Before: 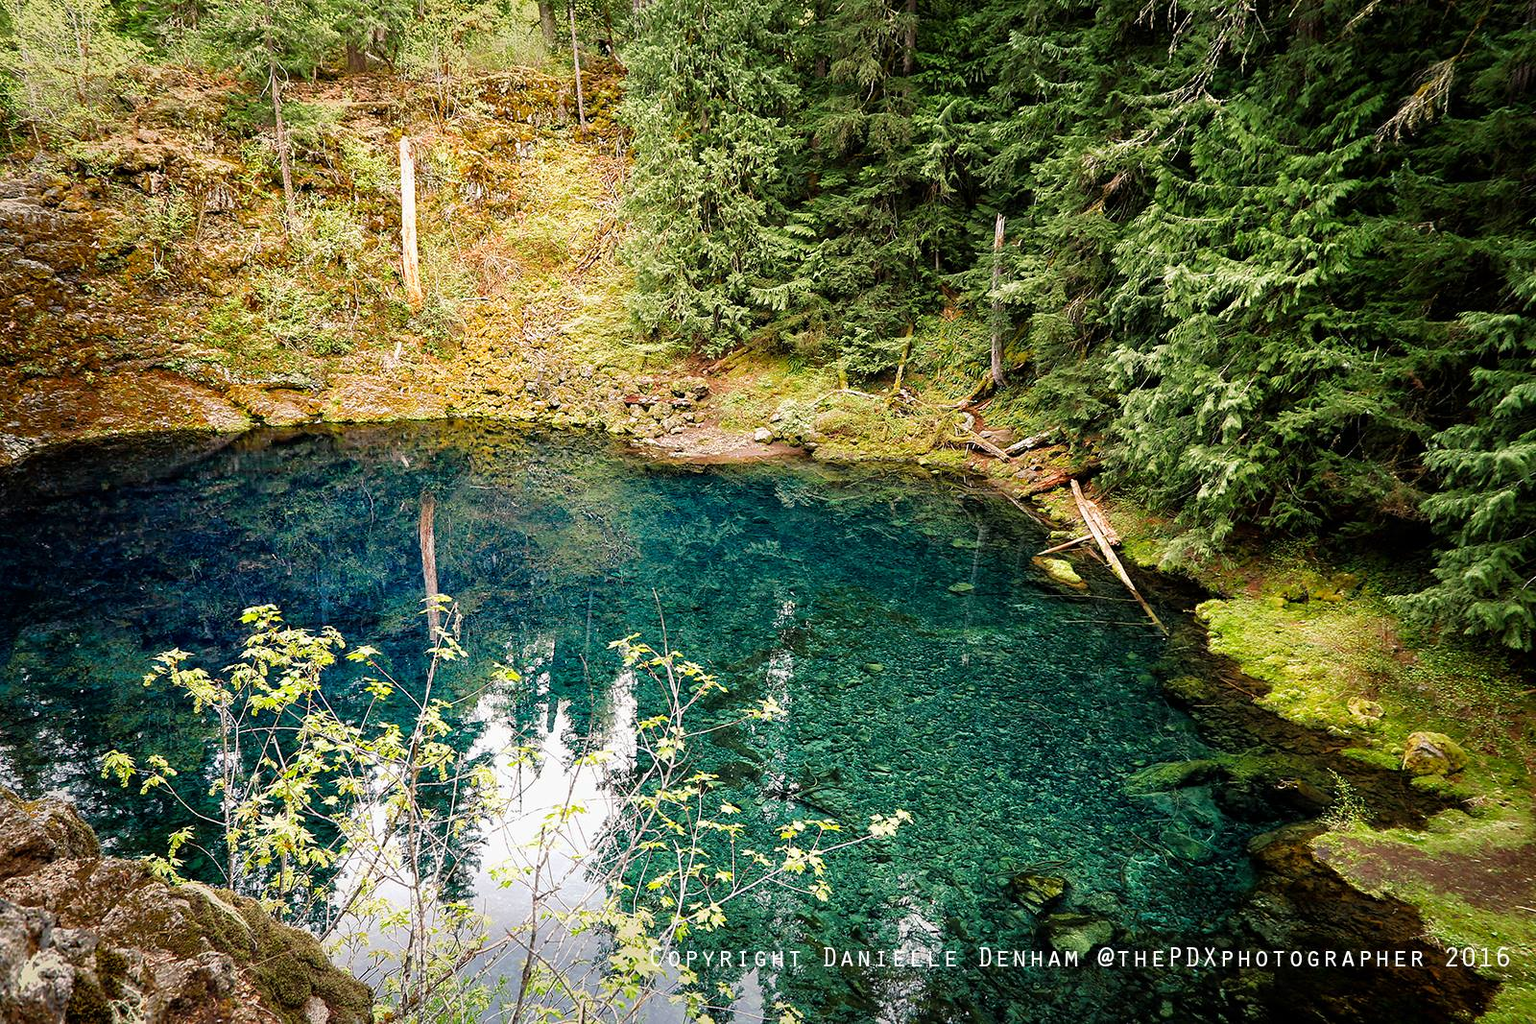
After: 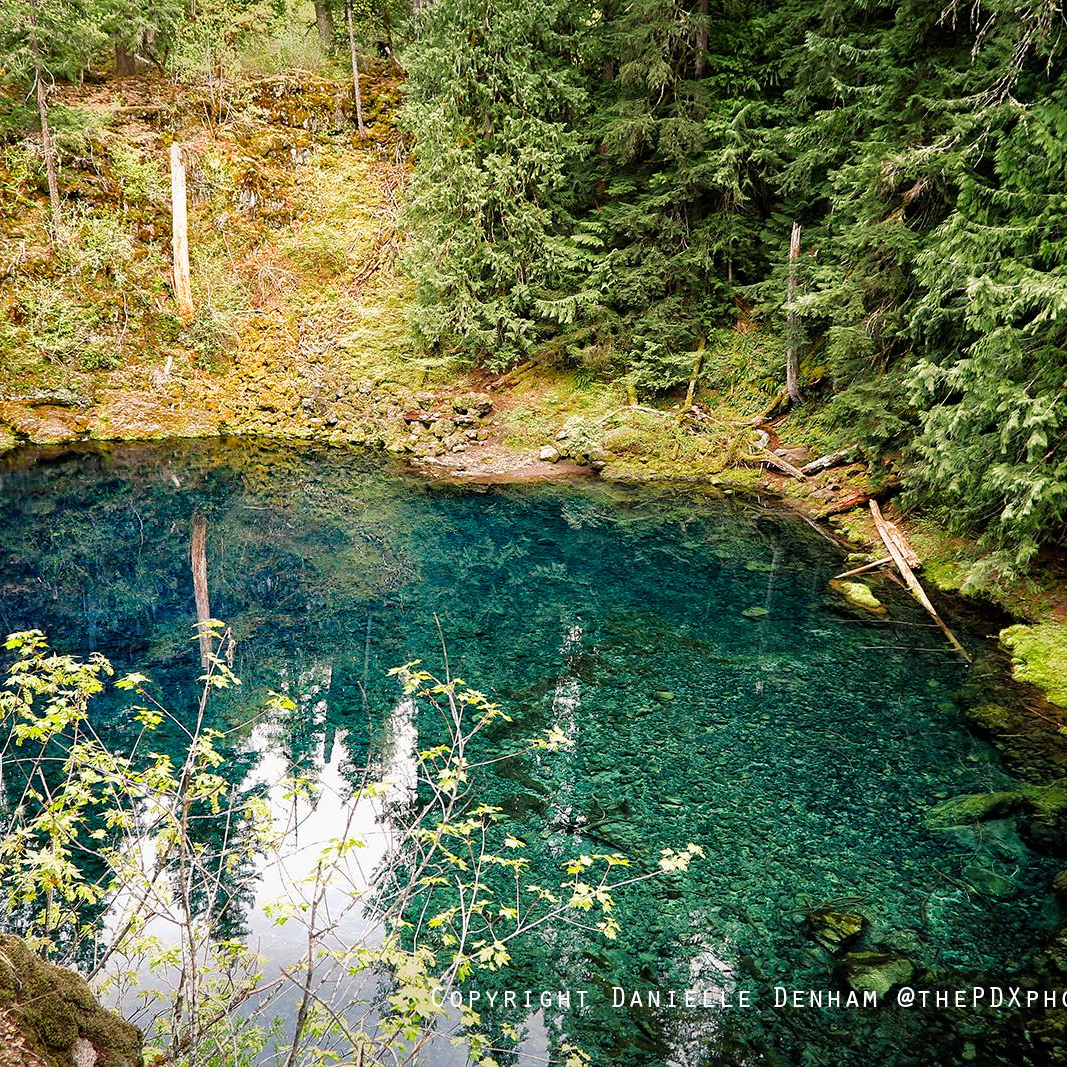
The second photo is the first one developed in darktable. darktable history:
crop: left 15.382%, right 17.876%
